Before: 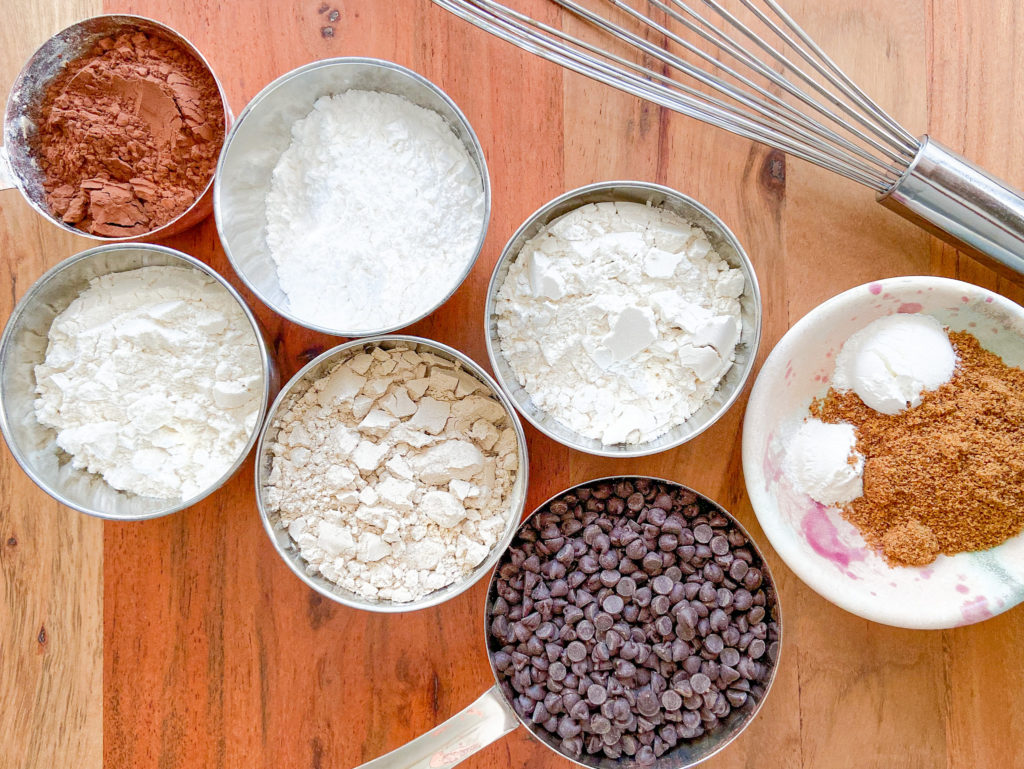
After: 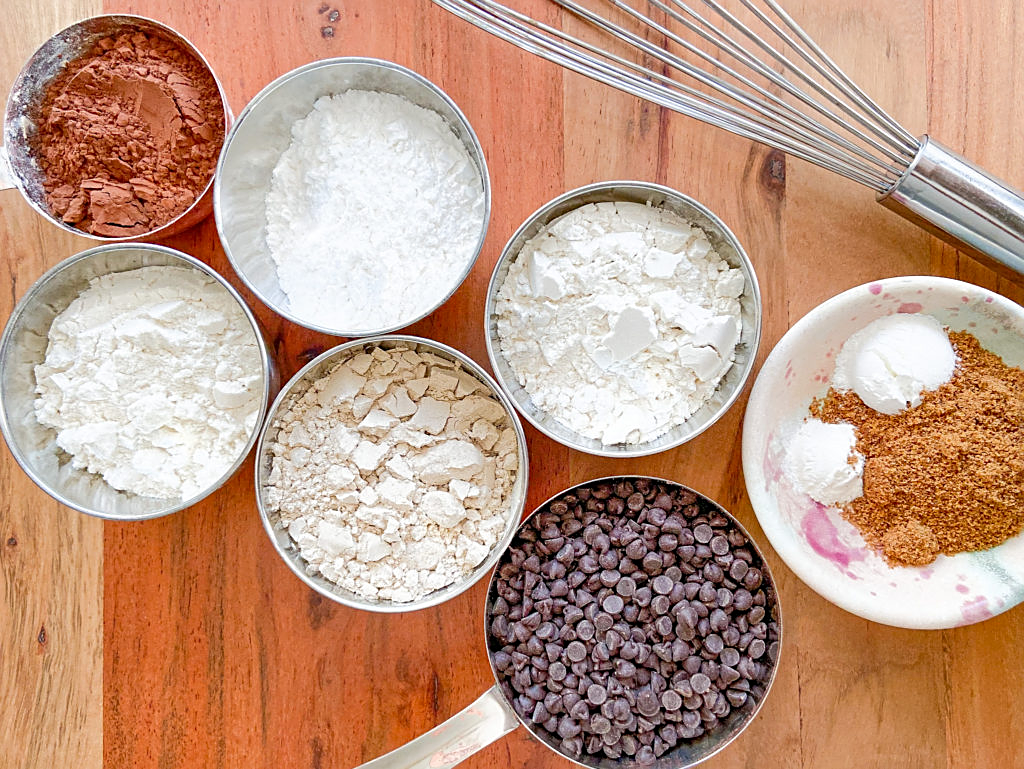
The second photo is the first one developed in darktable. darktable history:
sharpen: on, module defaults
vibrance: vibrance 15%
